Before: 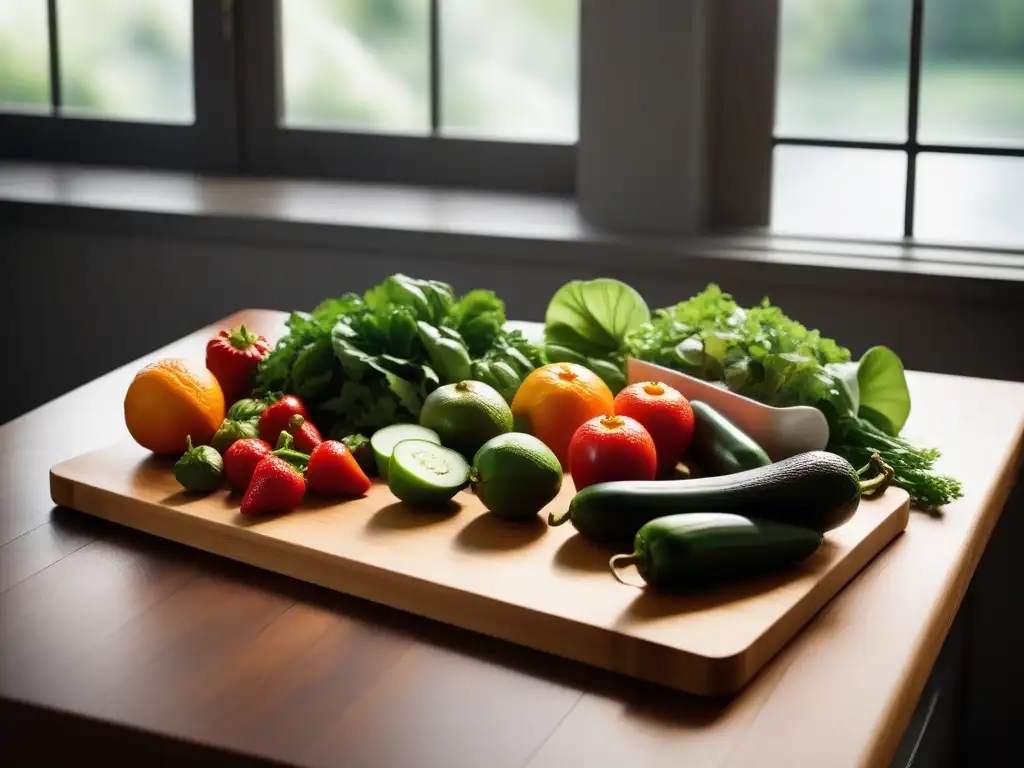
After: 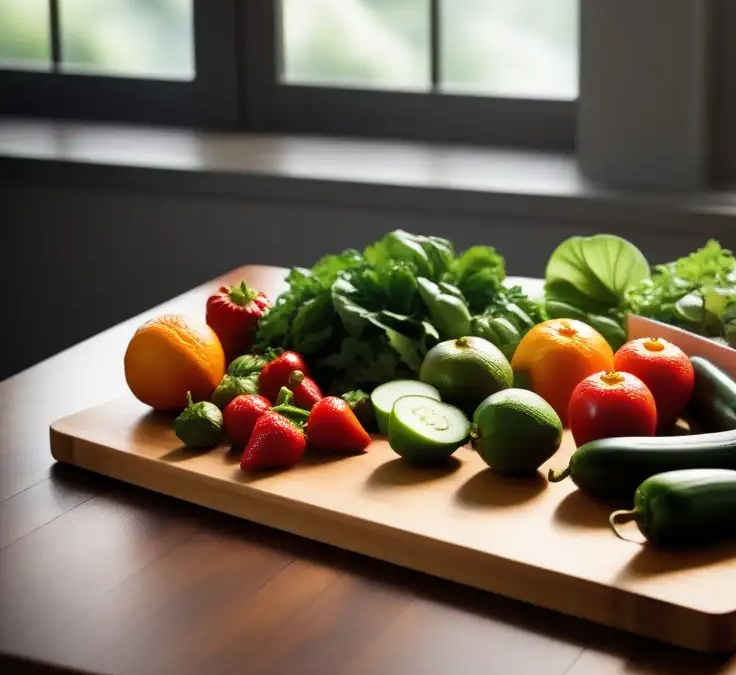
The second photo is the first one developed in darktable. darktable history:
crop: top 5.803%, right 27.864%, bottom 5.804%
levels: mode automatic, black 0.023%, white 99.97%, levels [0.062, 0.494, 0.925]
